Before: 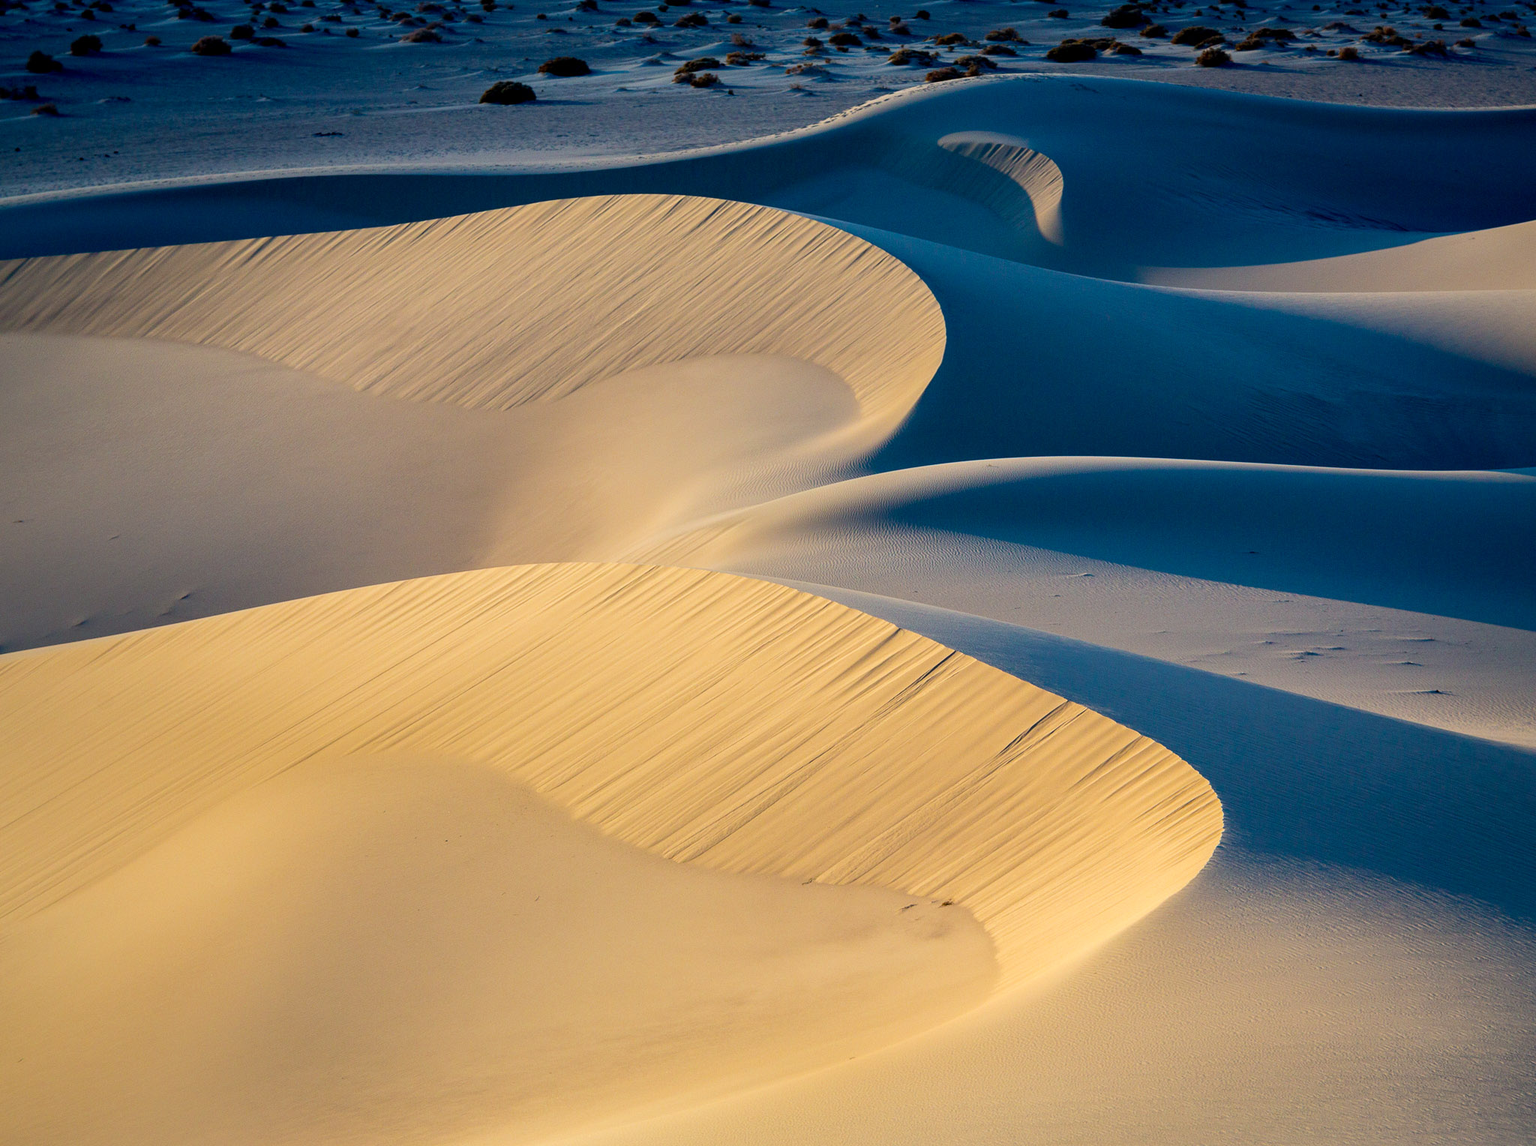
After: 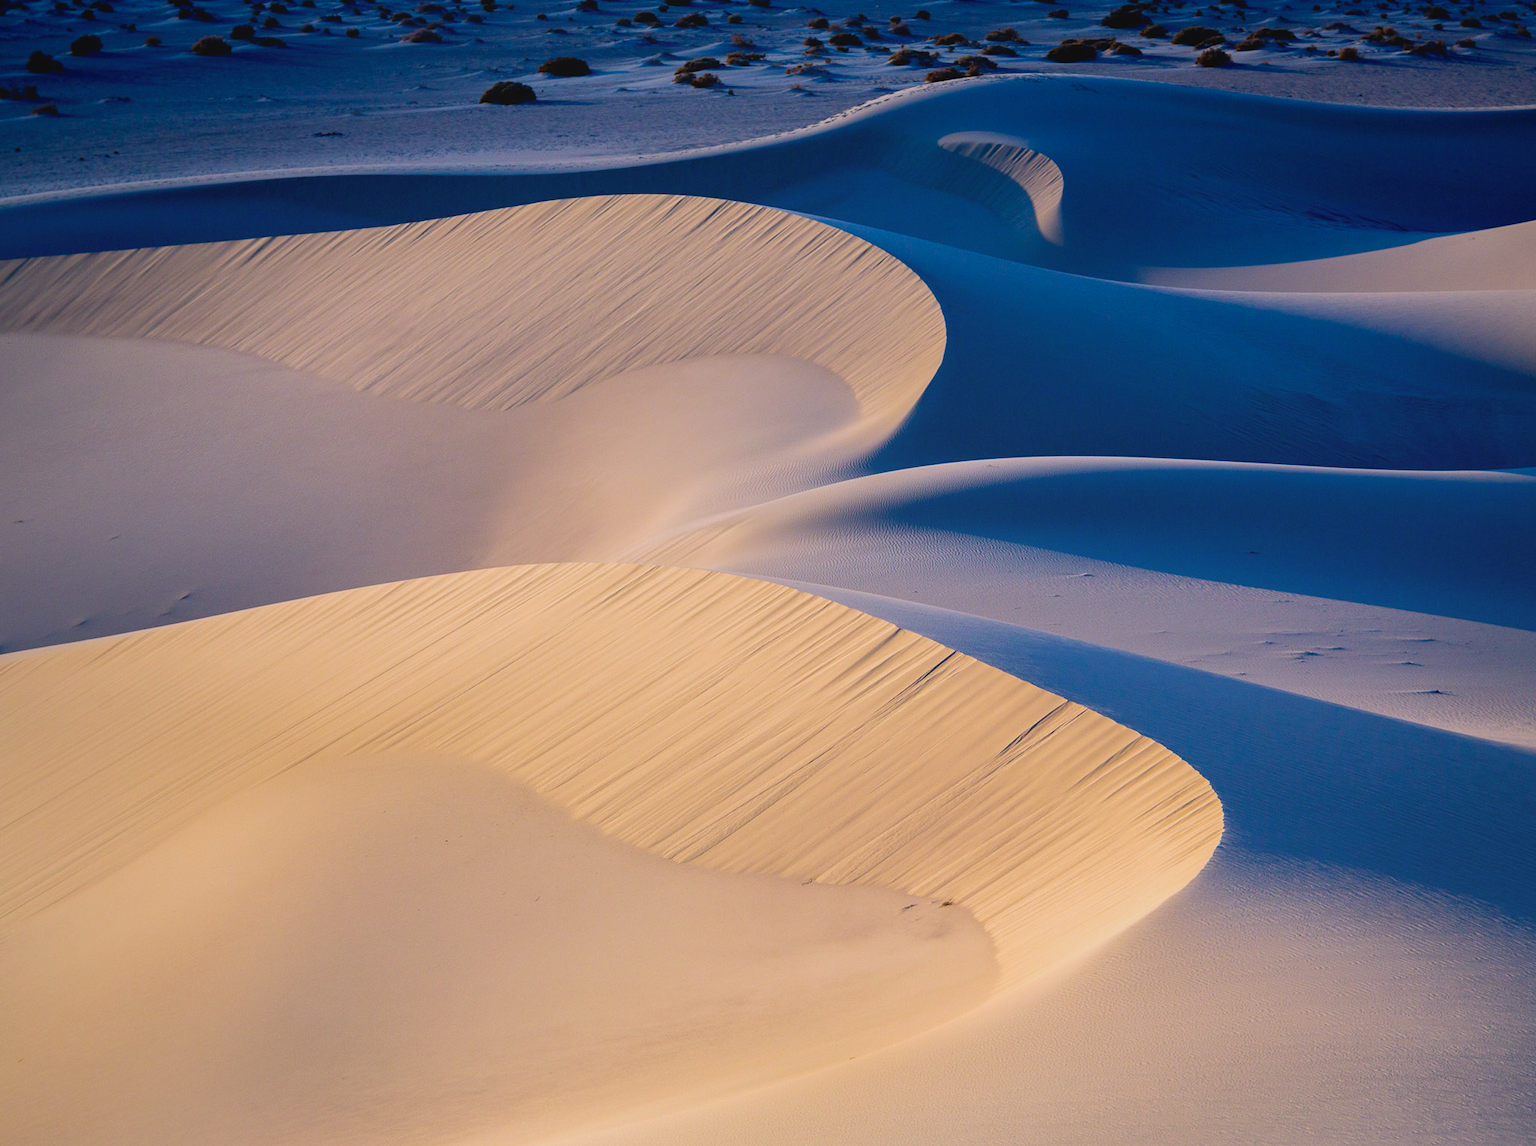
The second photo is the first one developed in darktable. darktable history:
color calibration: illuminant custom, x 0.367, y 0.392, temperature 4431.95 K
local contrast: highlights 69%, shadows 67%, detail 82%, midtone range 0.33
